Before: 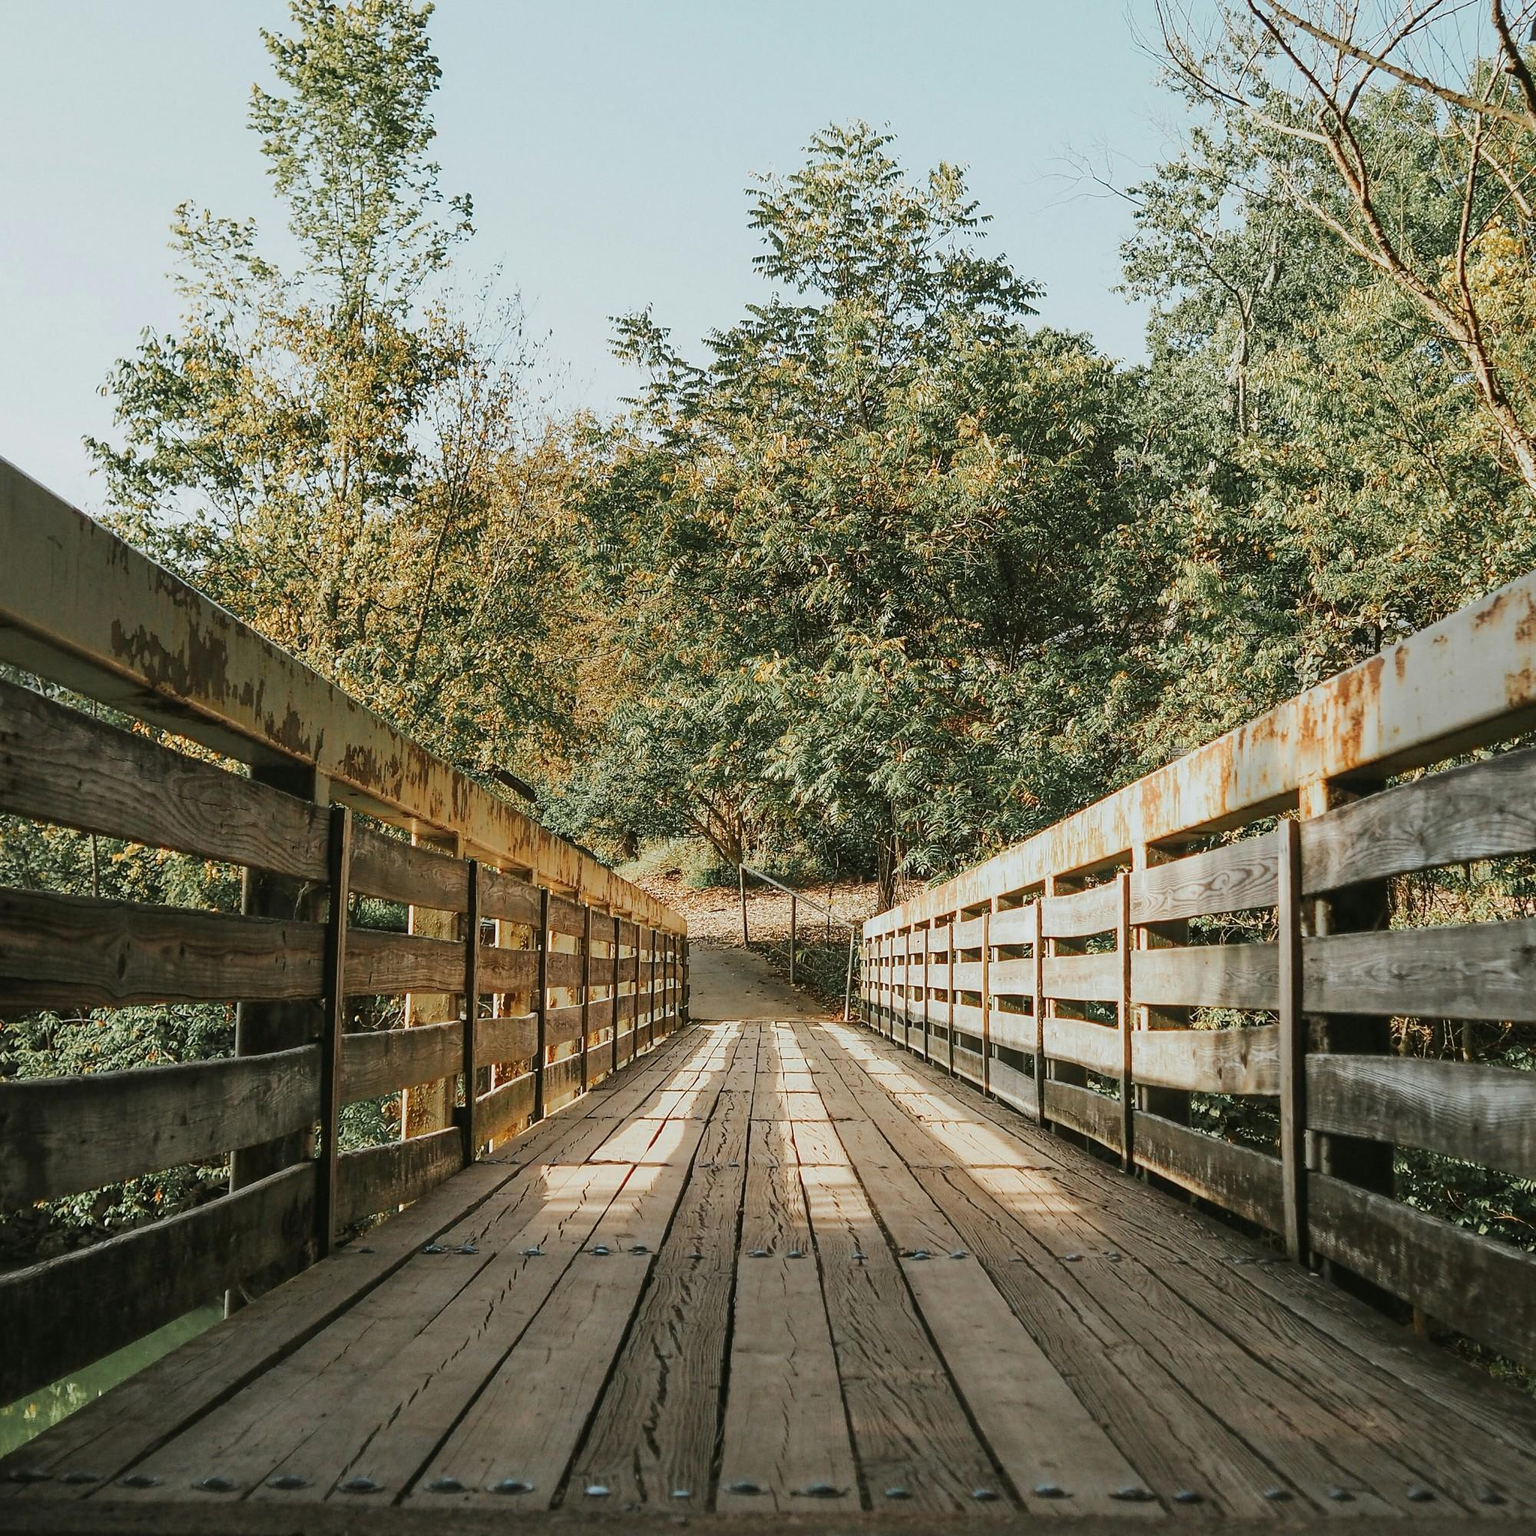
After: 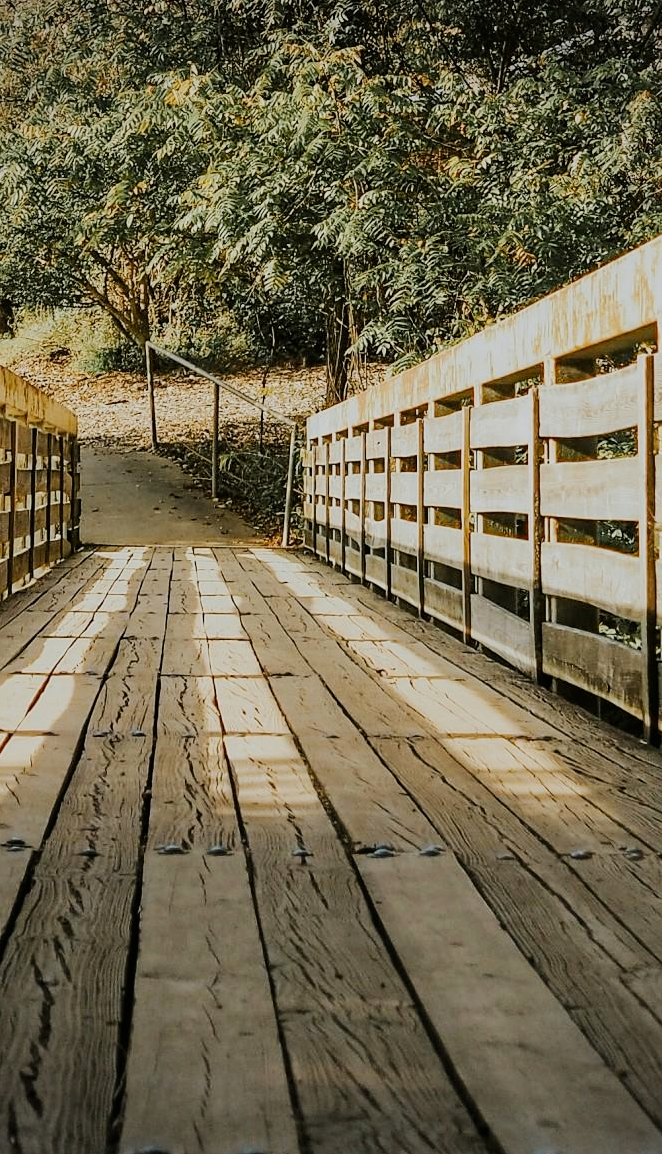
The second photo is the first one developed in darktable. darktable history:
filmic rgb: black relative exposure -7.65 EV, hardness 4.02, contrast 1.1, highlights saturation mix -30%
color contrast: green-magenta contrast 0.85, blue-yellow contrast 1.25, unbound 0
crop: left 40.878%, top 39.176%, right 25.993%, bottom 3.081%
vignetting: fall-off radius 60.92%
